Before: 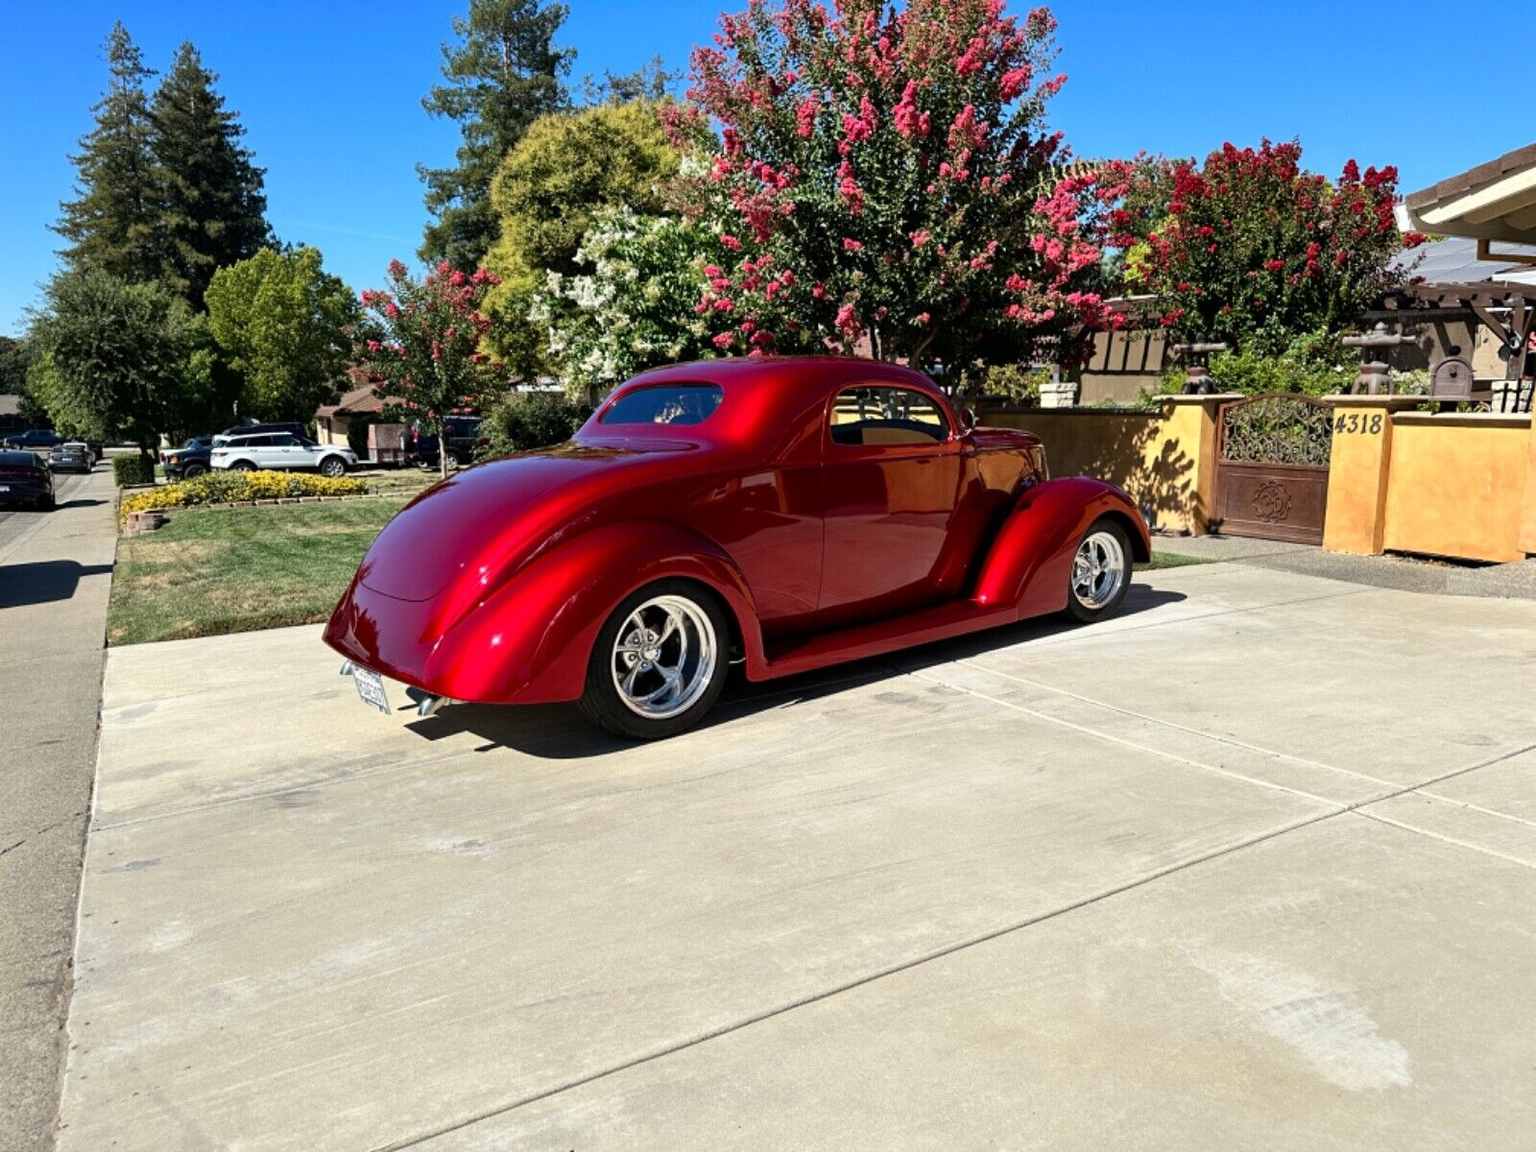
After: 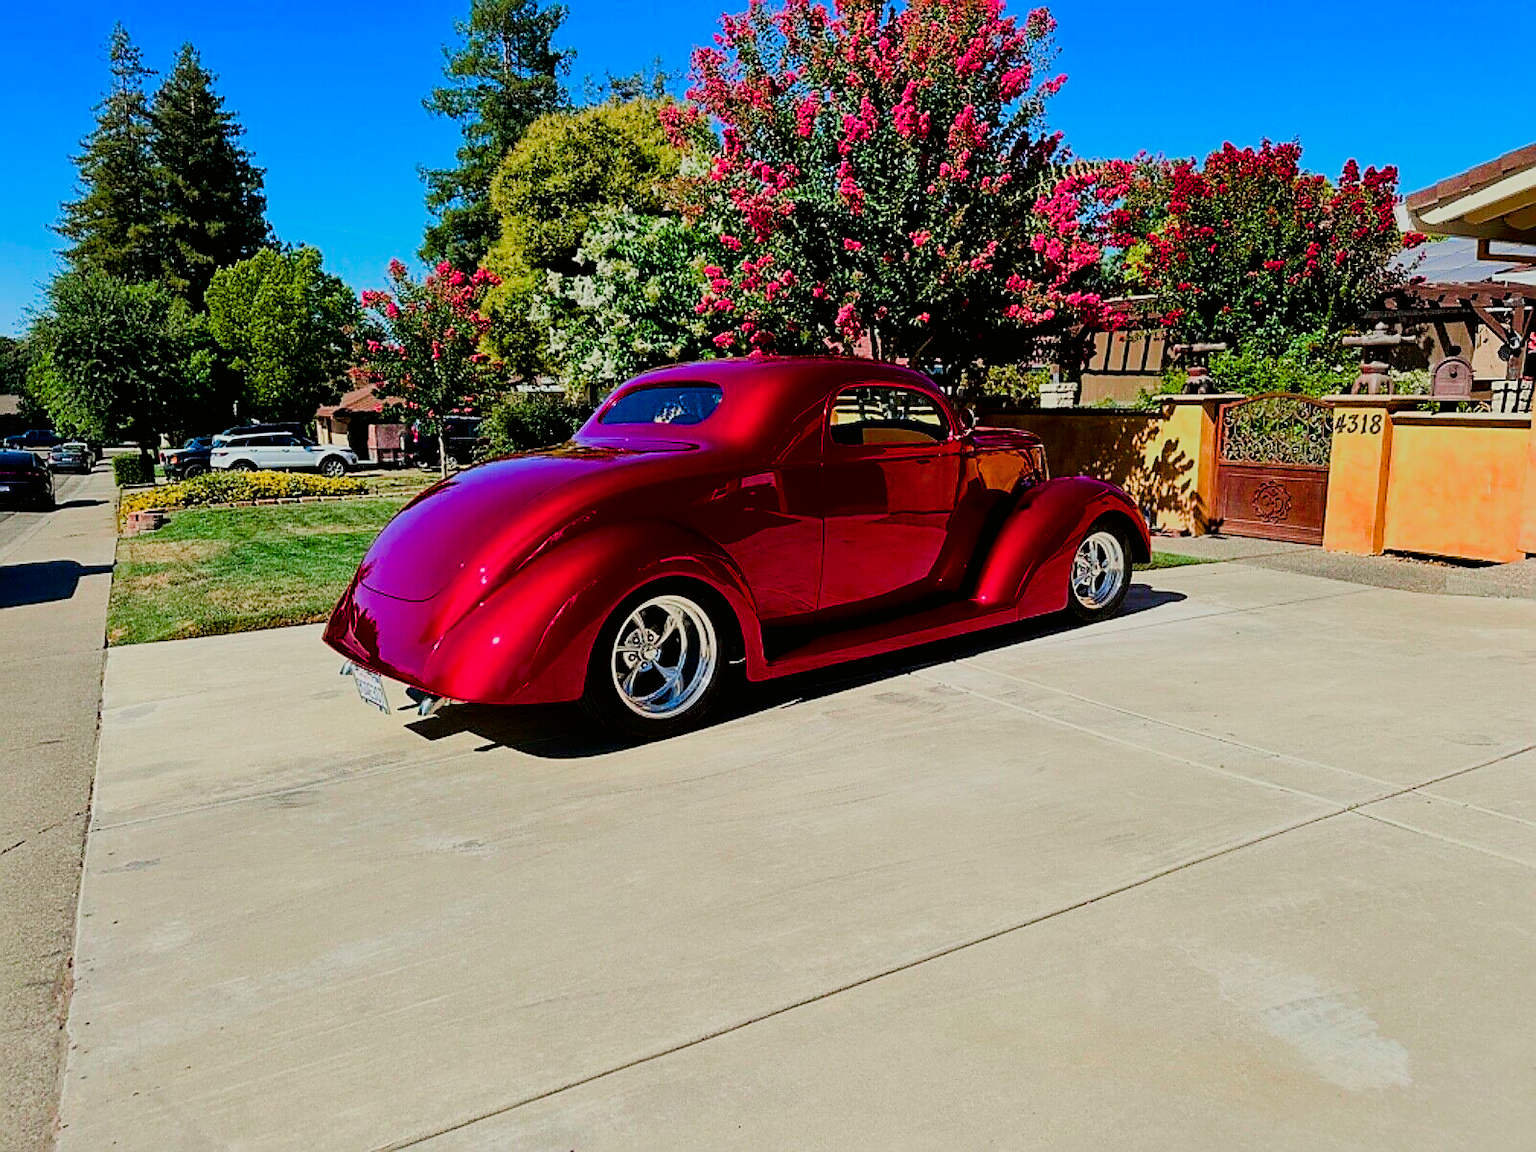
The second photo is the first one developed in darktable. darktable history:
filmic rgb: black relative exposure -7.38 EV, white relative exposure 5.08 EV, hardness 3.2
exposure: black level correction 0.006, exposure -0.219 EV, compensate highlight preservation false
tone curve: curves: ch0 [(0, 0) (0.059, 0.027) (0.162, 0.125) (0.304, 0.279) (0.547, 0.532) (0.828, 0.815) (1, 0.983)]; ch1 [(0, 0) (0.23, 0.166) (0.34, 0.298) (0.371, 0.334) (0.435, 0.413) (0.477, 0.469) (0.499, 0.498) (0.529, 0.544) (0.559, 0.587) (0.743, 0.798) (1, 1)]; ch2 [(0, 0) (0.431, 0.414) (0.498, 0.503) (0.524, 0.531) (0.568, 0.567) (0.6, 0.597) (0.643, 0.631) (0.74, 0.721) (1, 1)], color space Lab, independent channels, preserve colors none
color balance rgb: global offset › luminance 0.489%, global offset › hue 61.75°, perceptual saturation grading › global saturation 54.578%, perceptual saturation grading › highlights -50.54%, perceptual saturation grading › mid-tones 40.253%, perceptual saturation grading › shadows 30.041%, global vibrance 15.02%
contrast brightness saturation: contrast 0.071, brightness 0.075, saturation 0.178
sharpen: radius 1.404, amount 1.266, threshold 0.752
